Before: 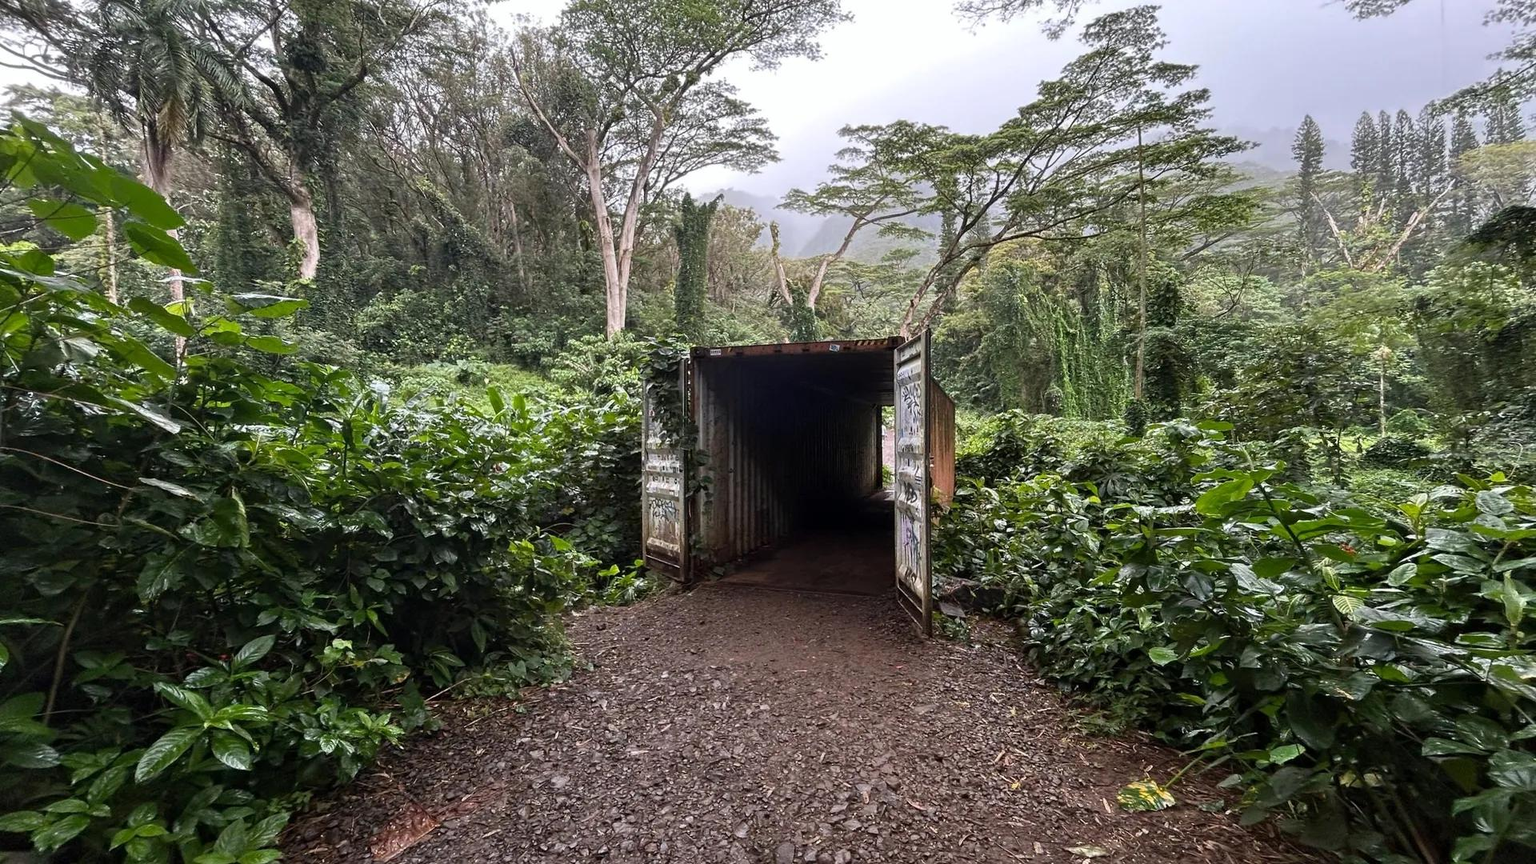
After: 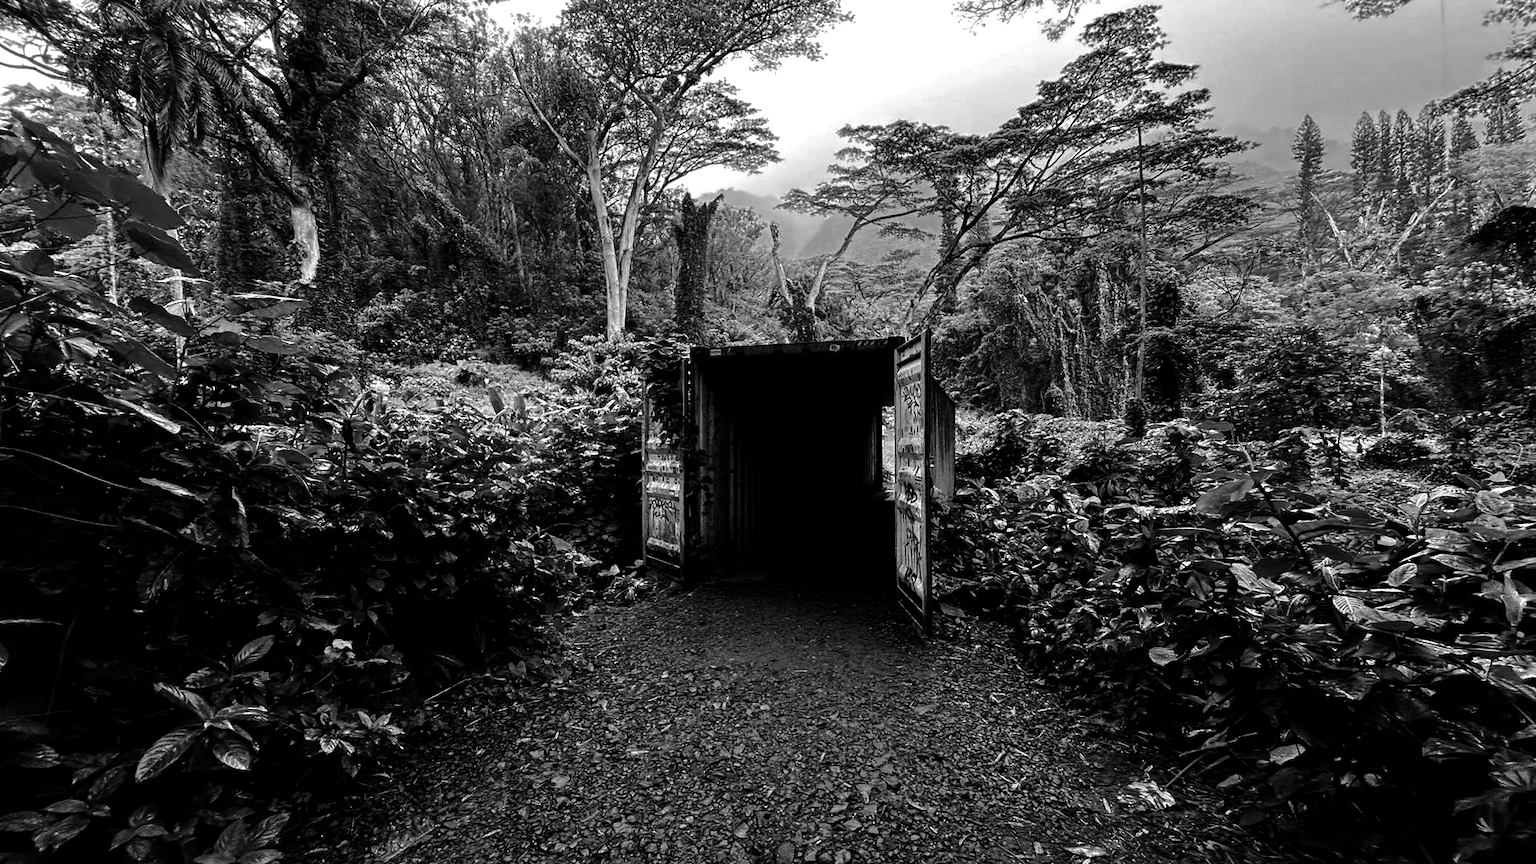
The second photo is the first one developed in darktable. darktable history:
contrast brightness saturation: contrast 0.019, brightness -0.992, saturation -0.989
color zones: curves: ch0 [(0, 0.65) (0.096, 0.644) (0.221, 0.539) (0.429, 0.5) (0.571, 0.5) (0.714, 0.5) (0.857, 0.5) (1, 0.65)]; ch1 [(0, 0.5) (0.143, 0.5) (0.257, -0.002) (0.429, 0.04) (0.571, -0.001) (0.714, -0.015) (0.857, 0.024) (1, 0.5)]
tone equalizer: -7 EV 0.152 EV, -6 EV 0.628 EV, -5 EV 1.14 EV, -4 EV 1.34 EV, -3 EV 1.13 EV, -2 EV 0.6 EV, -1 EV 0.159 EV, edges refinement/feathering 500, mask exposure compensation -1.57 EV, preserve details no
